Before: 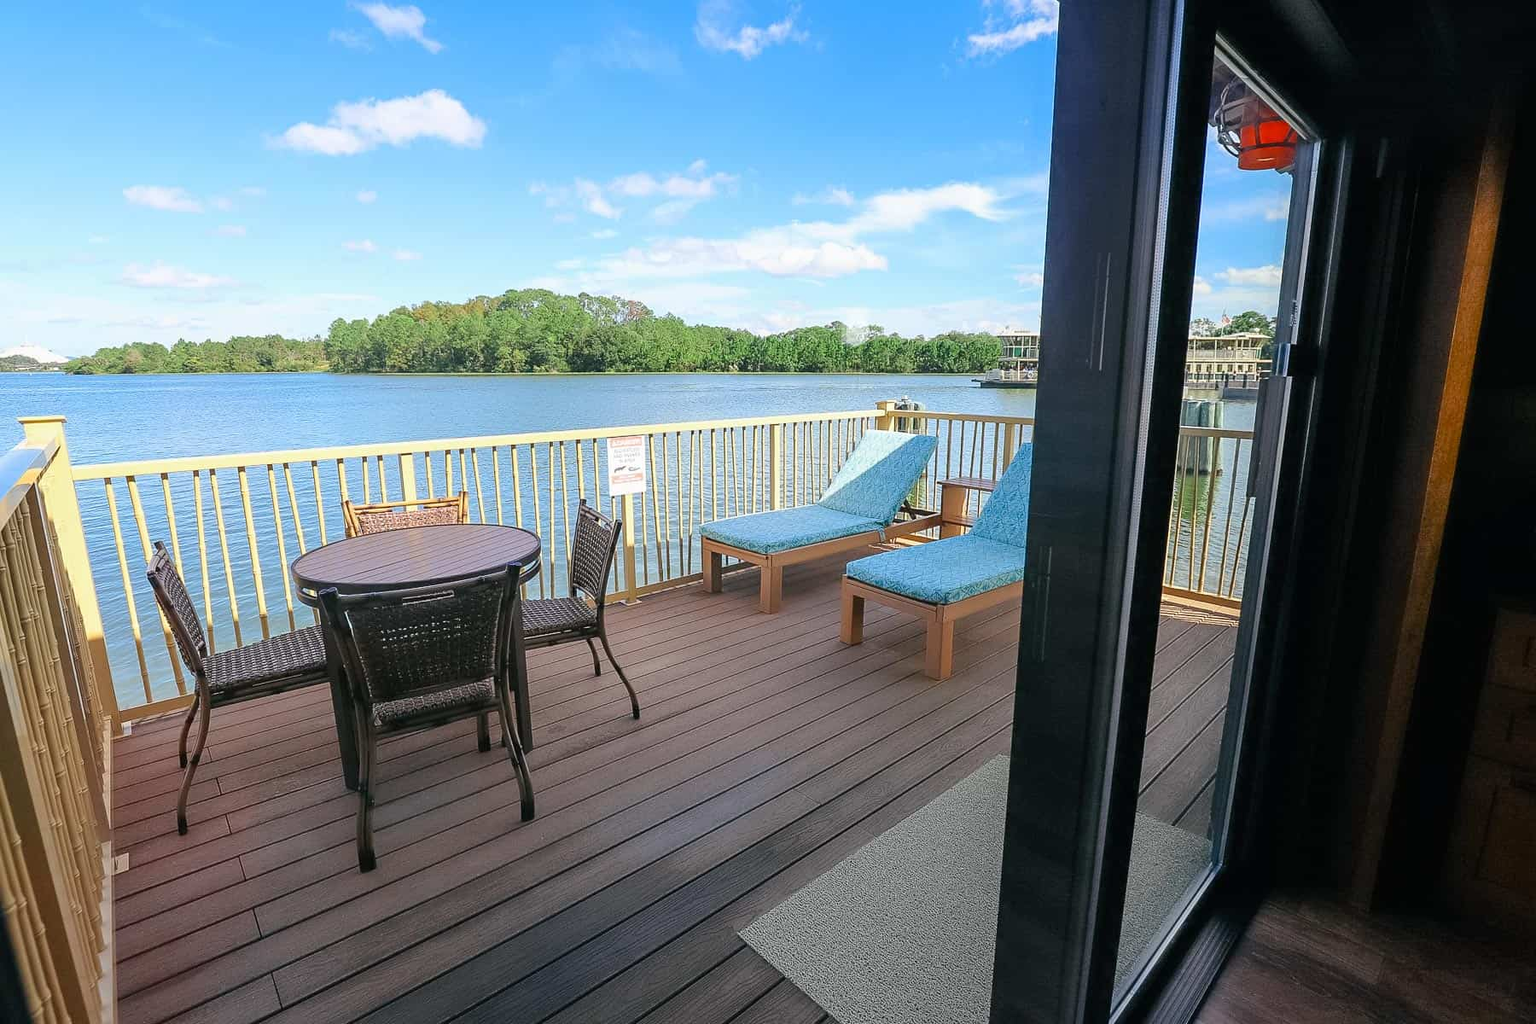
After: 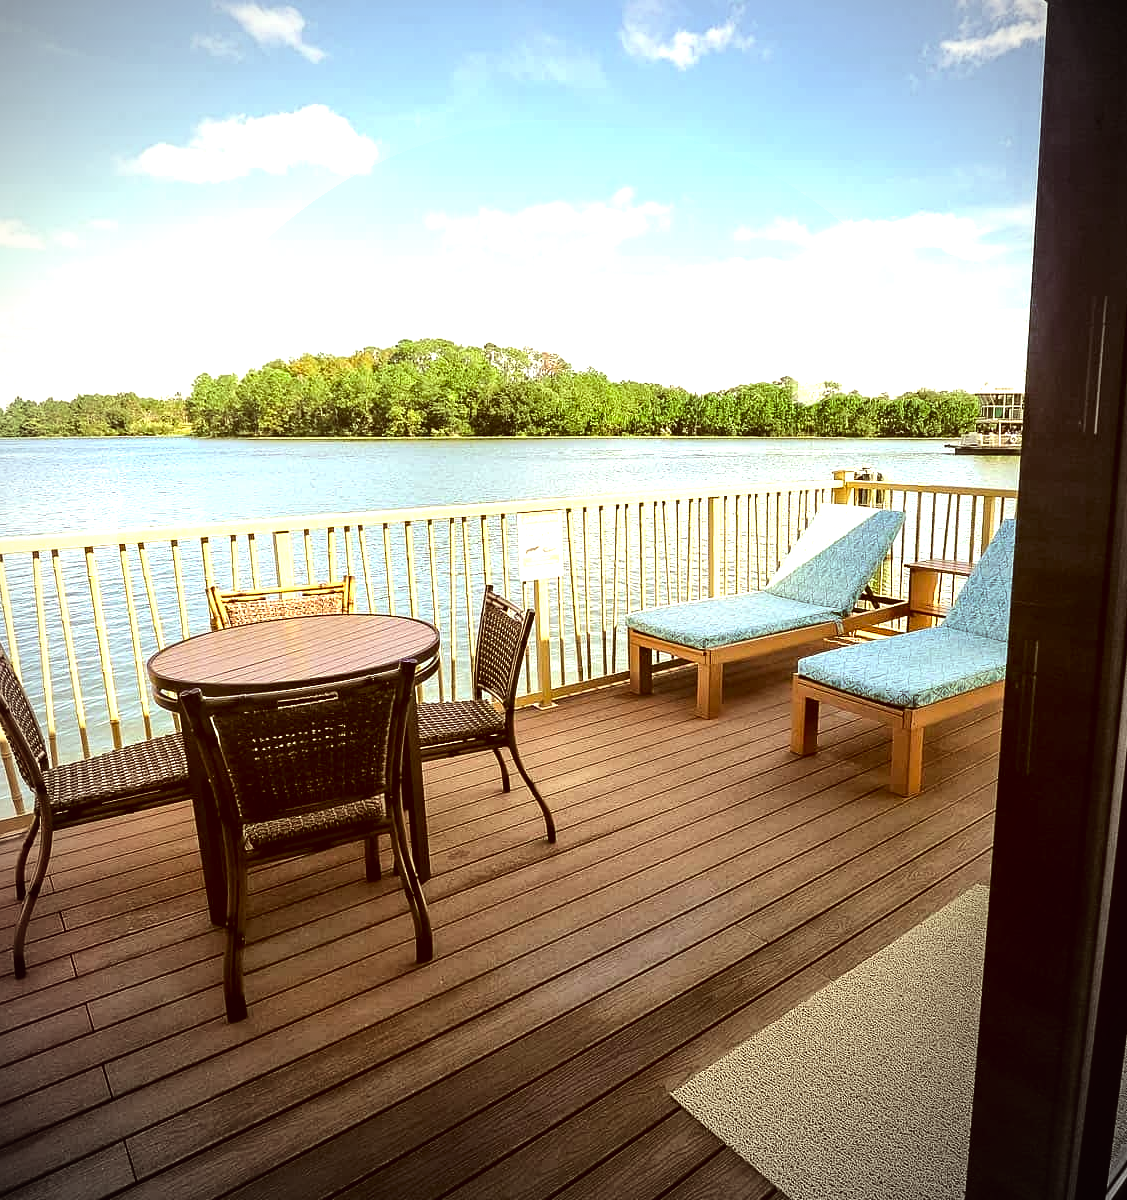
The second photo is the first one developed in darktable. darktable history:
local contrast: mode bilateral grid, contrast 20, coarseness 51, detail 132%, midtone range 0.2
vignetting: fall-off radius 60.03%, brightness -0.625, saturation -0.671, automatic ratio true, unbound false
crop: left 10.798%, right 26.557%
tone equalizer: -8 EV -1.07 EV, -7 EV -1.01 EV, -6 EV -0.892 EV, -5 EV -0.595 EV, -3 EV 0.578 EV, -2 EV 0.859 EV, -1 EV 0.988 EV, +0 EV 1.08 EV, edges refinement/feathering 500, mask exposure compensation -1.57 EV, preserve details no
color correction: highlights a* 1.25, highlights b* 24.52, shadows a* 15.8, shadows b* 24.19
